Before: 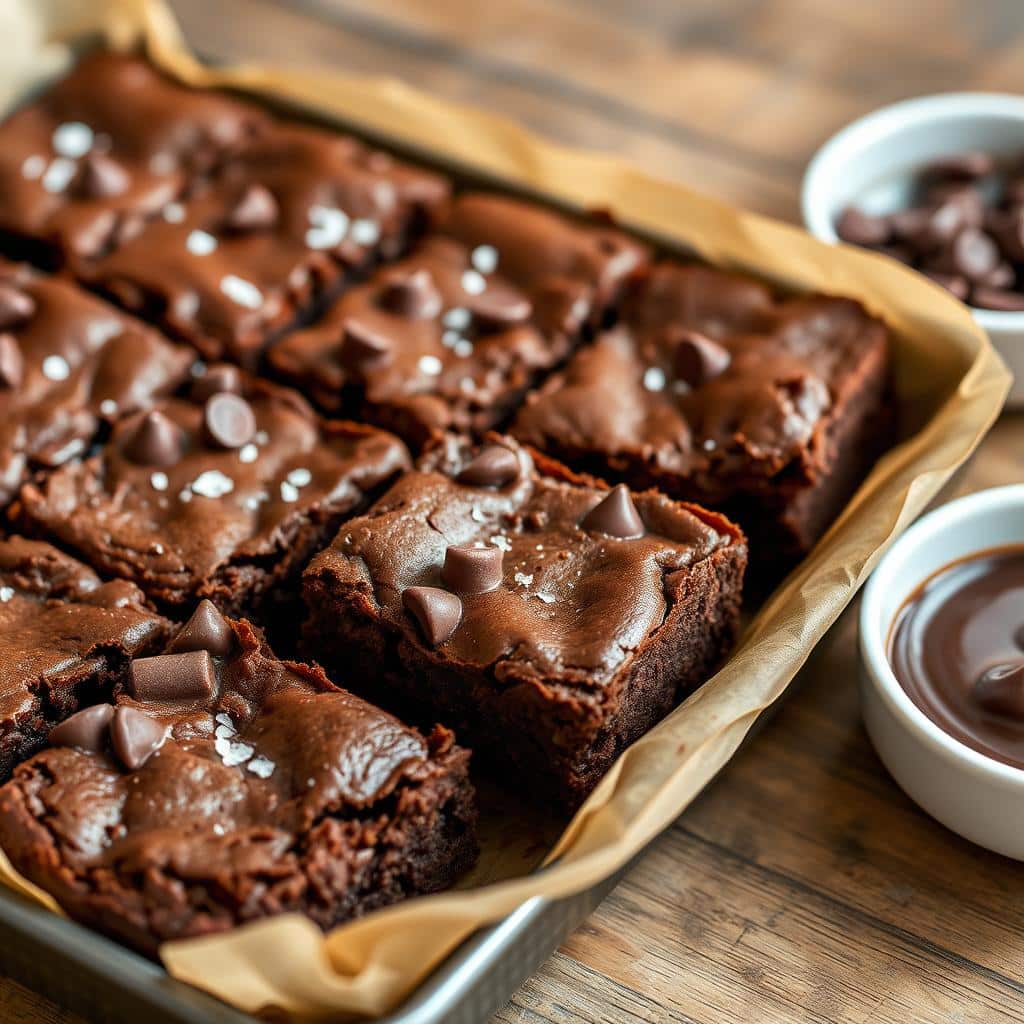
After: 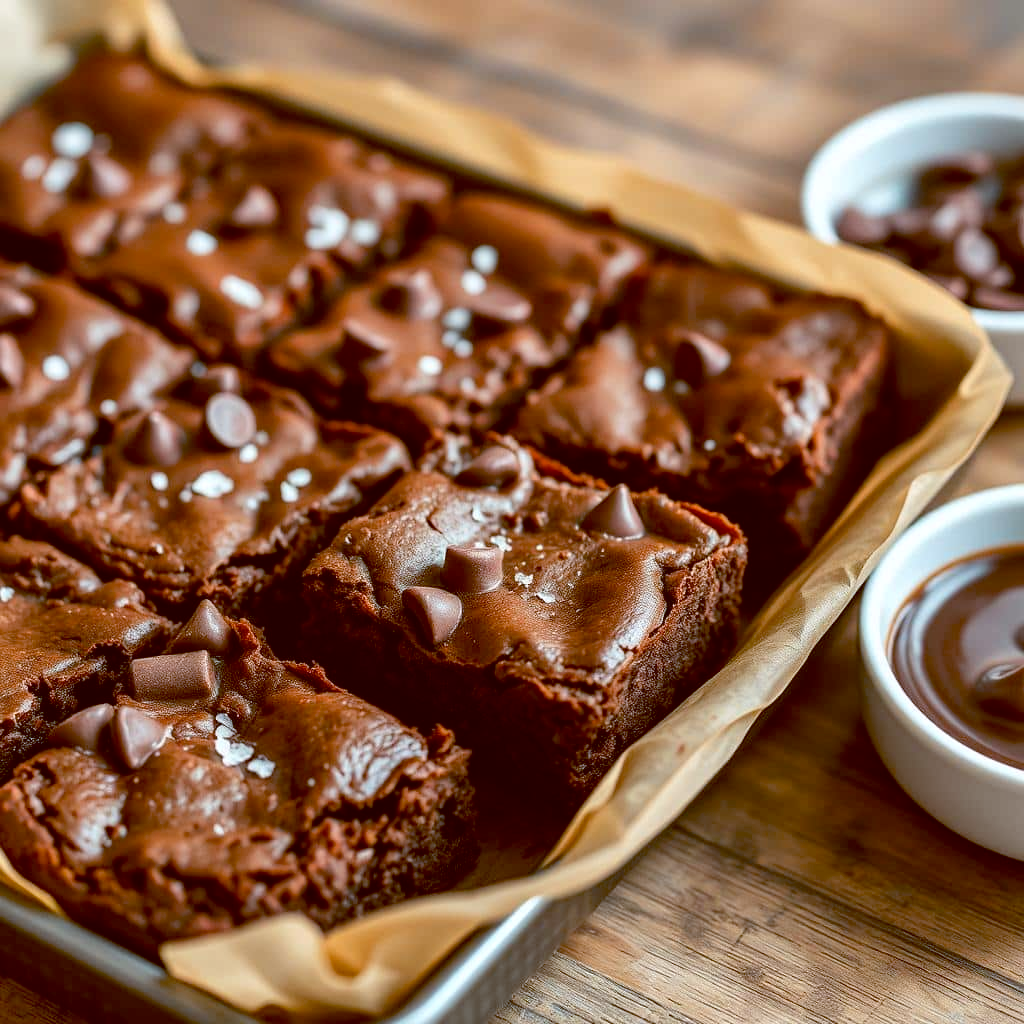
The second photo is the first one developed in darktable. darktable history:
color balance: lift [1, 1.015, 1.004, 0.985], gamma [1, 0.958, 0.971, 1.042], gain [1, 0.956, 0.977, 1.044]
shadows and highlights: shadows 37.27, highlights -28.18, soften with gaussian
